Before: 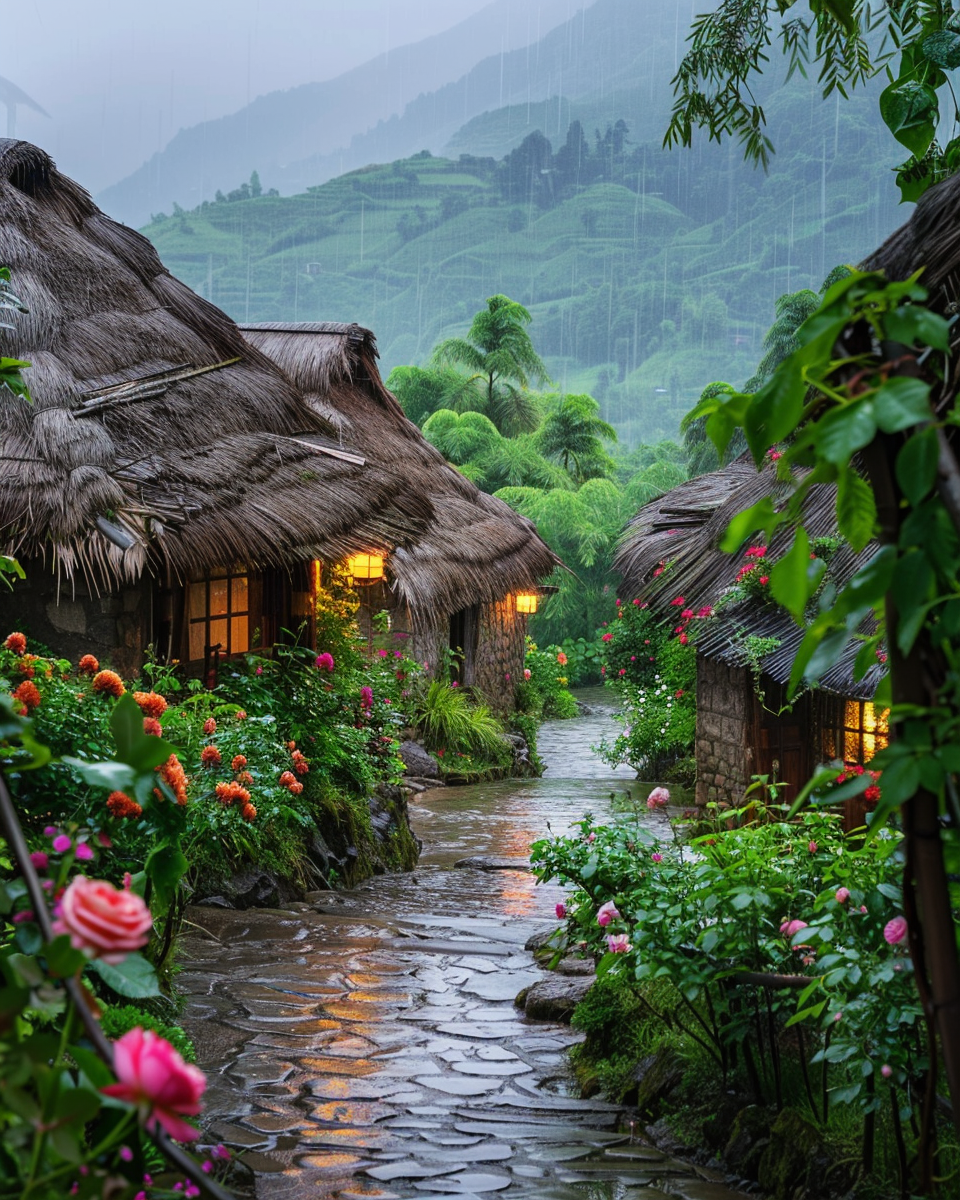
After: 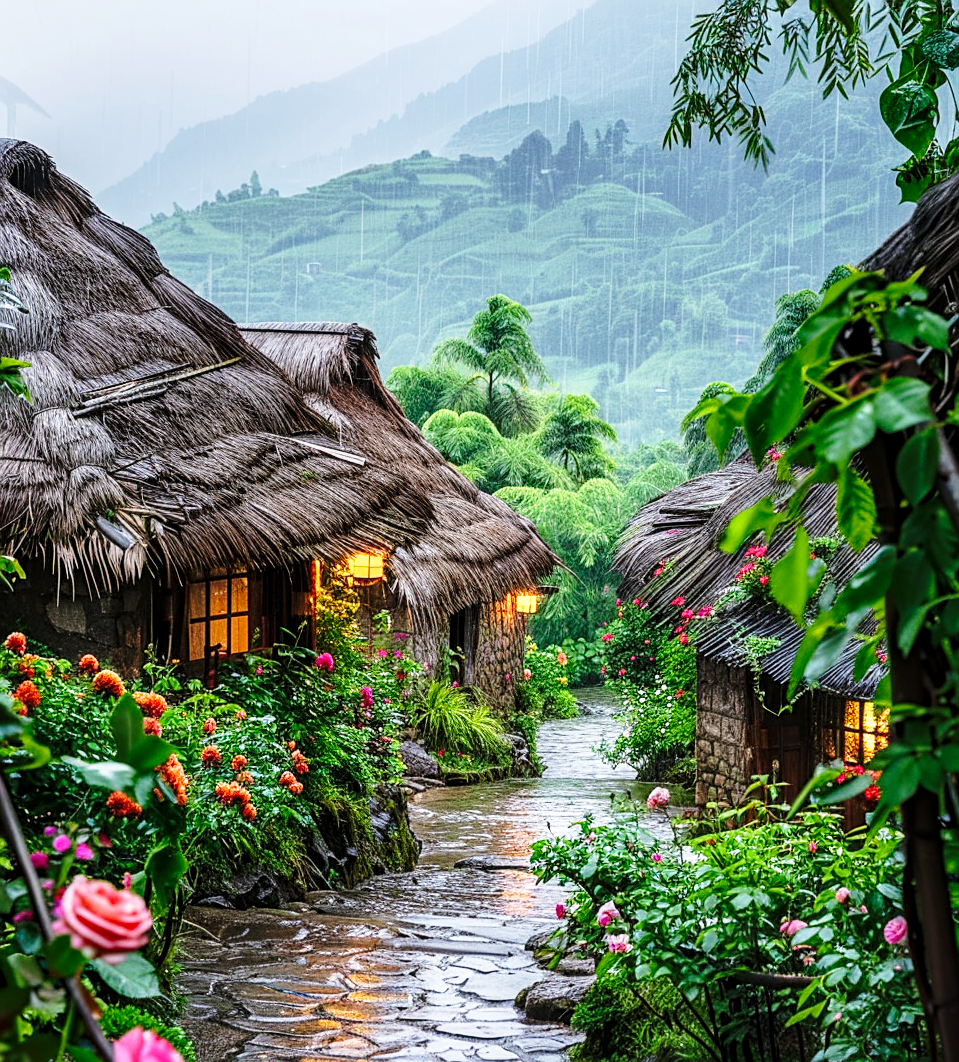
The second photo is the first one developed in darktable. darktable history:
local contrast: detail 130%
crop and rotate: top 0%, bottom 11.491%
base curve: curves: ch0 [(0, 0) (0.028, 0.03) (0.121, 0.232) (0.46, 0.748) (0.859, 0.968) (1, 1)], preserve colors none
sharpen: on, module defaults
